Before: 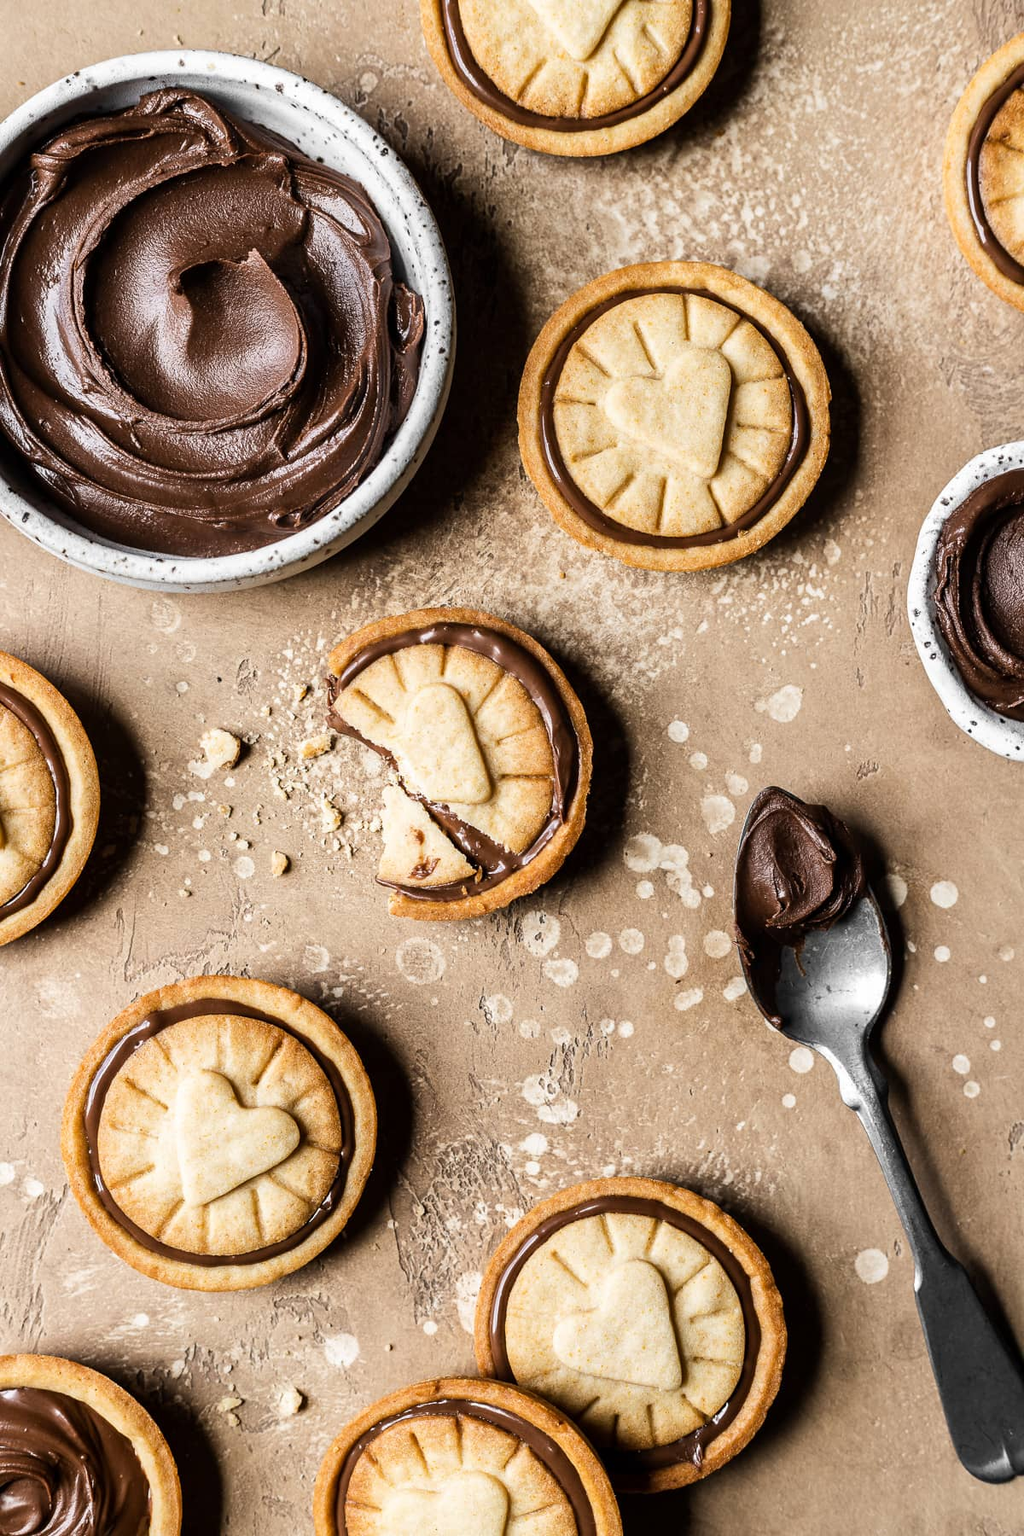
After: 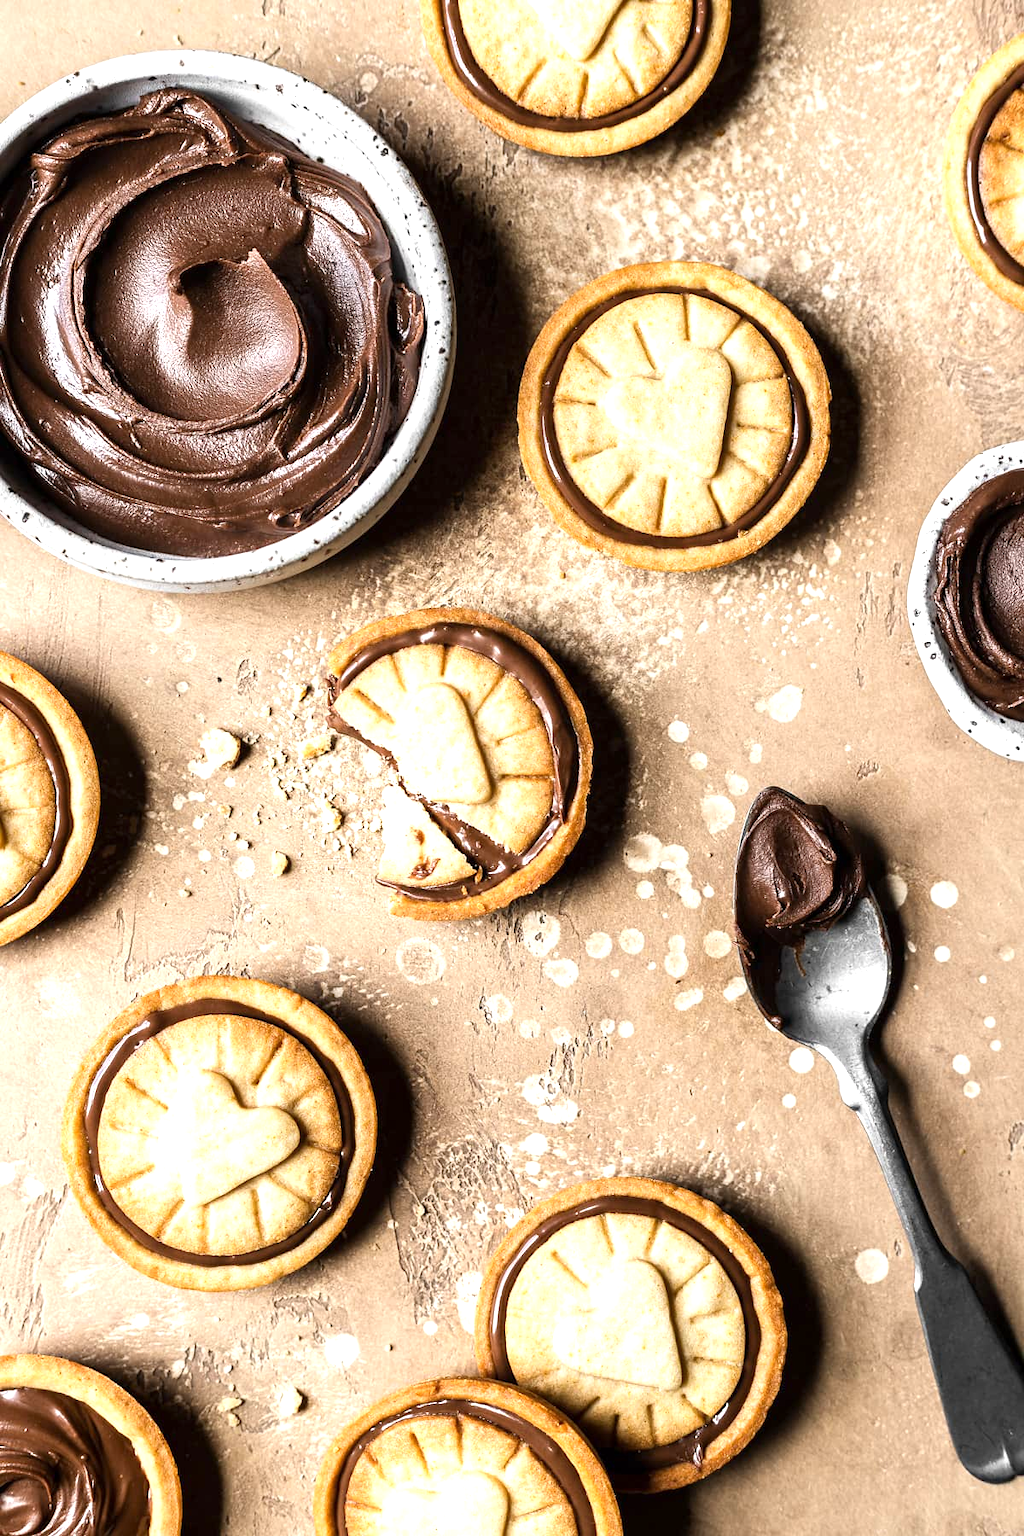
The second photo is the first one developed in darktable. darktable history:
exposure: exposure 0.664 EV, compensate highlight preservation false
